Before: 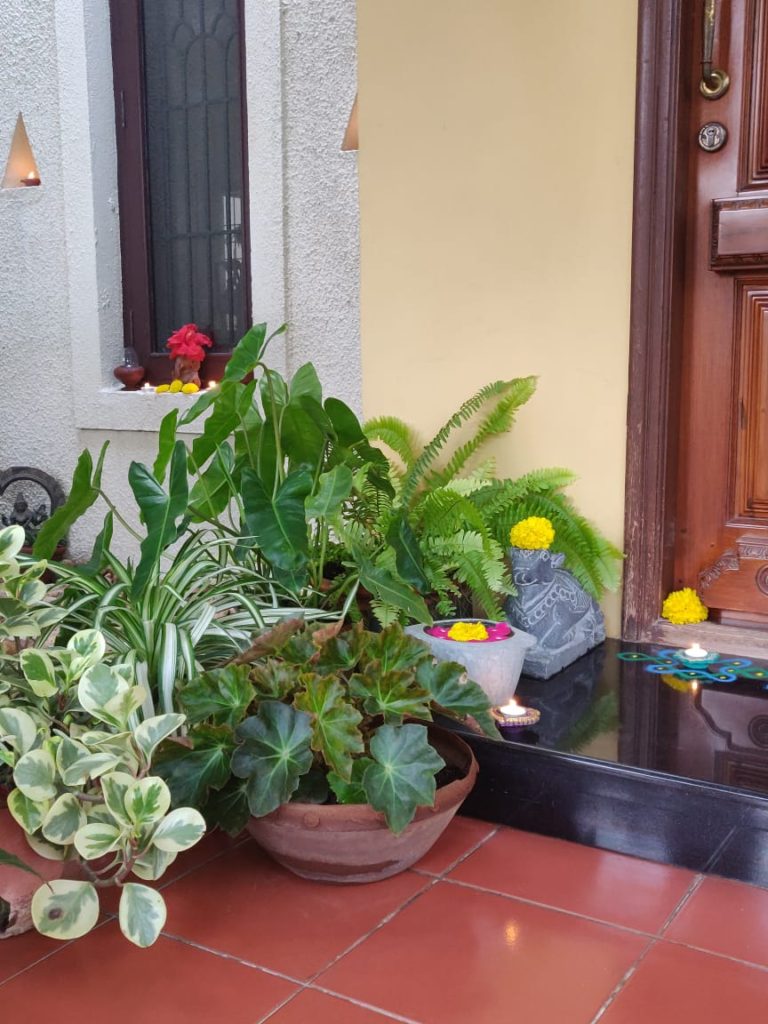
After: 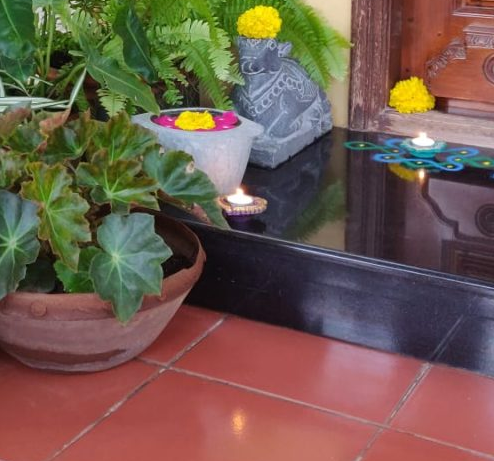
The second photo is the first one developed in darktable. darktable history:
crop and rotate: left 35.585%, top 49.987%, bottom 4.965%
